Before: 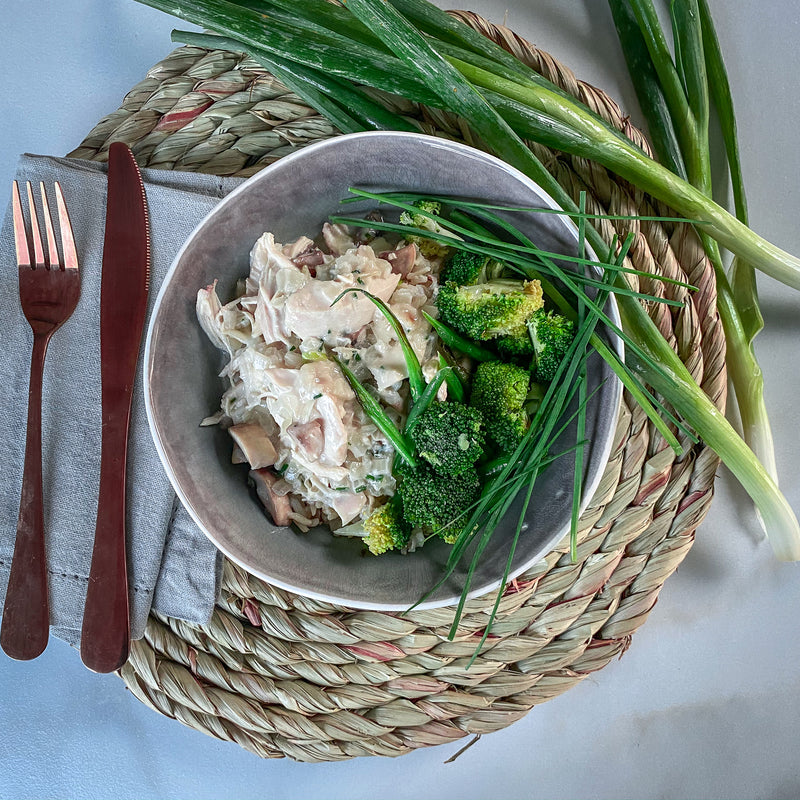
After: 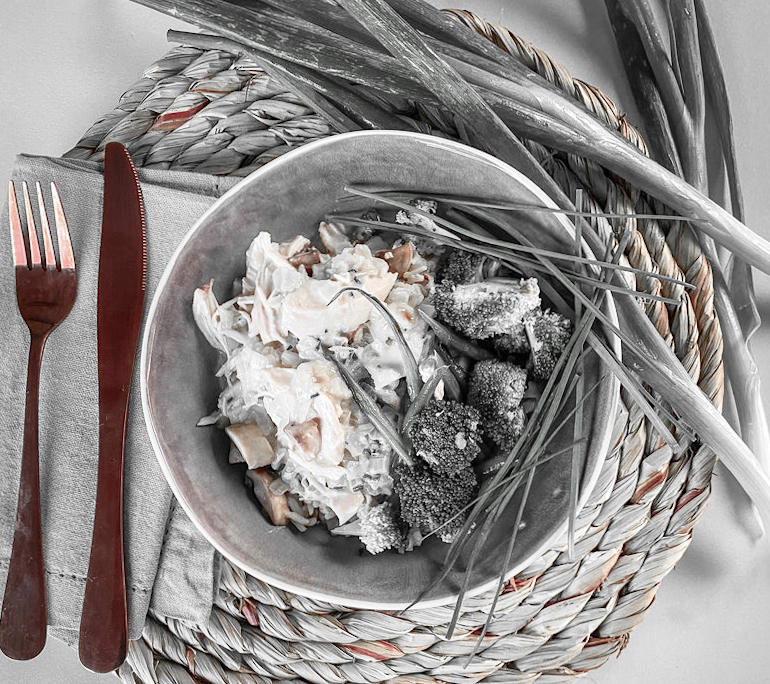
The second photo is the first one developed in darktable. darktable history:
color zones: curves: ch0 [(0, 0.497) (0.096, 0.361) (0.221, 0.538) (0.429, 0.5) (0.571, 0.5) (0.714, 0.5) (0.857, 0.5) (1, 0.497)]; ch1 [(0, 0.5) (0.143, 0.5) (0.257, -0.002) (0.429, 0.04) (0.571, -0.001) (0.714, -0.015) (0.857, 0.024) (1, 0.5)]
crop and rotate: angle 0.2°, left 0.275%, right 3.127%, bottom 14.18%
tone curve: curves: ch0 [(0, 0) (0.739, 0.837) (1, 1)]; ch1 [(0, 0) (0.226, 0.261) (0.383, 0.397) (0.462, 0.473) (0.498, 0.502) (0.521, 0.52) (0.578, 0.57) (1, 1)]; ch2 [(0, 0) (0.438, 0.456) (0.5, 0.5) (0.547, 0.557) (0.597, 0.58) (0.629, 0.603) (1, 1)], color space Lab, independent channels, preserve colors none
